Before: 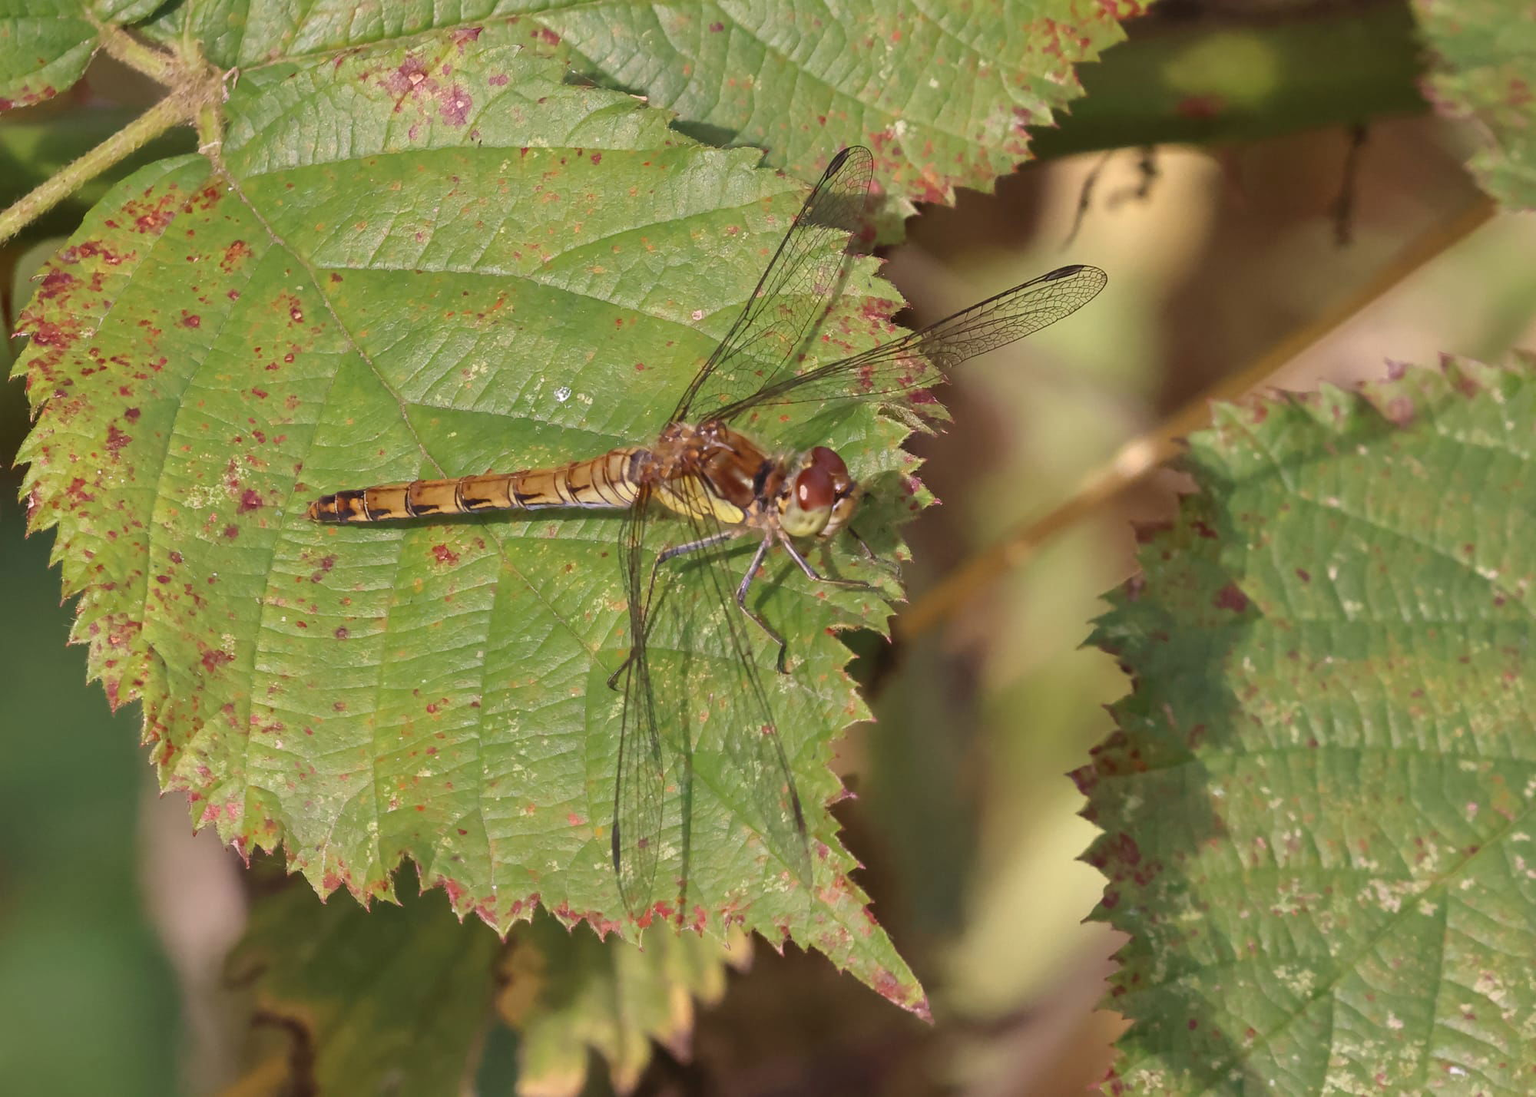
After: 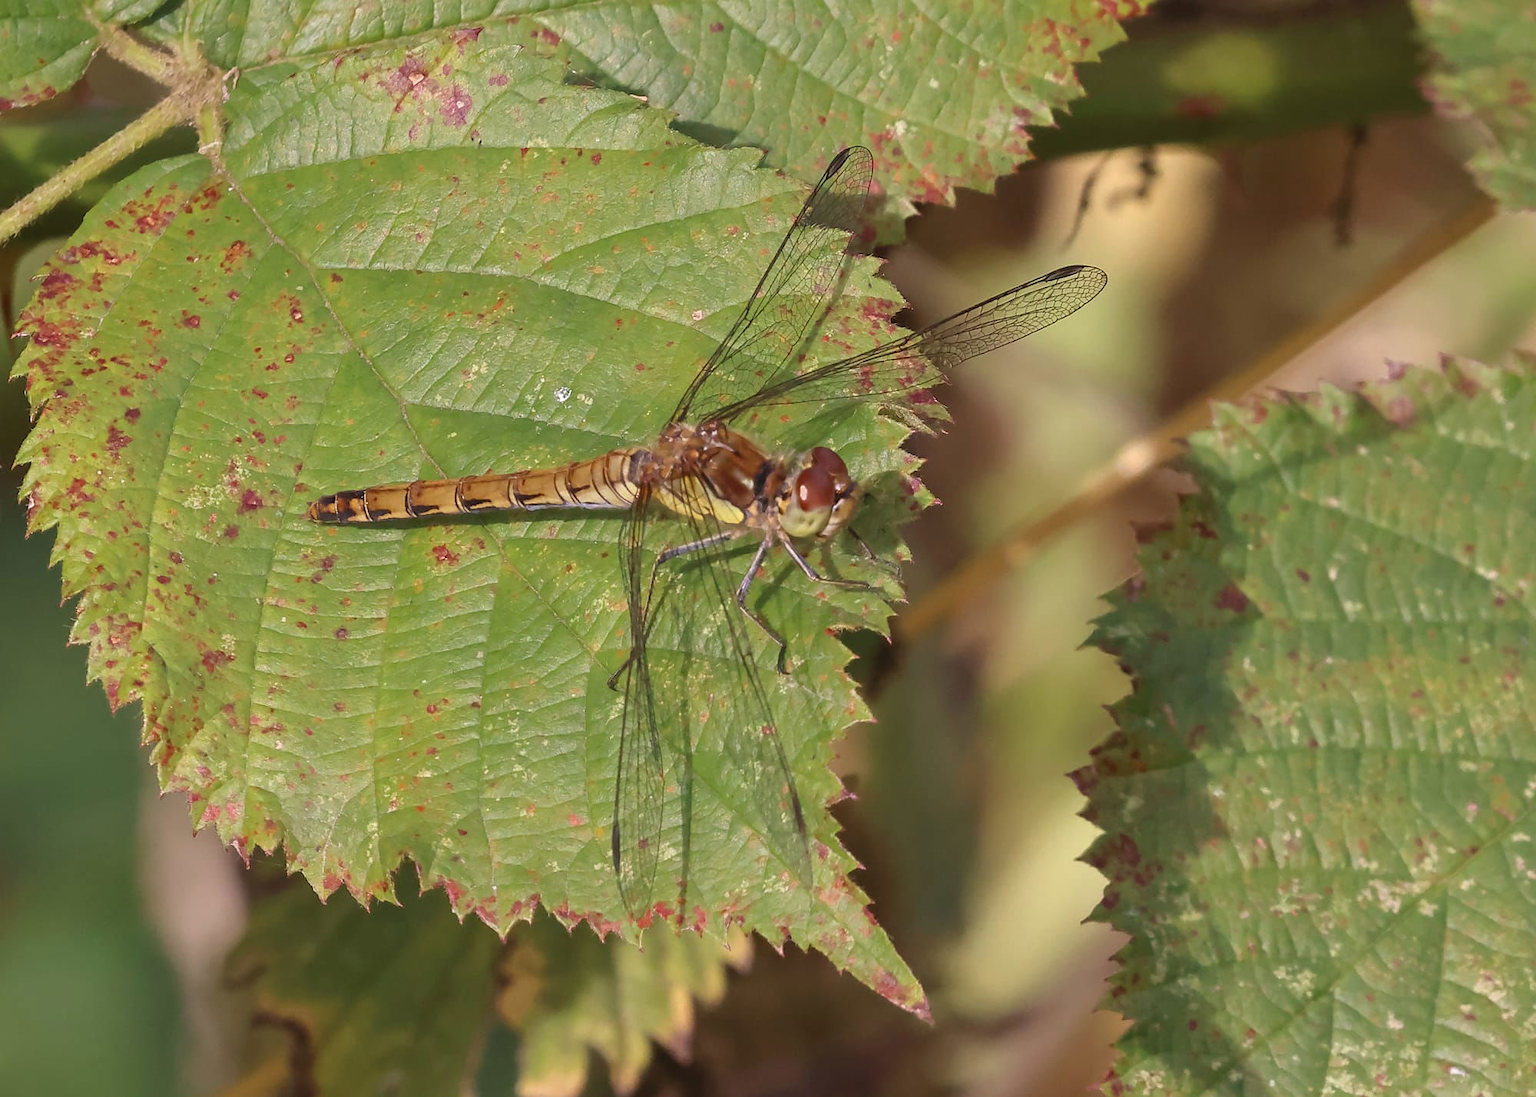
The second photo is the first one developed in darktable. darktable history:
sharpen: radius 1.024
